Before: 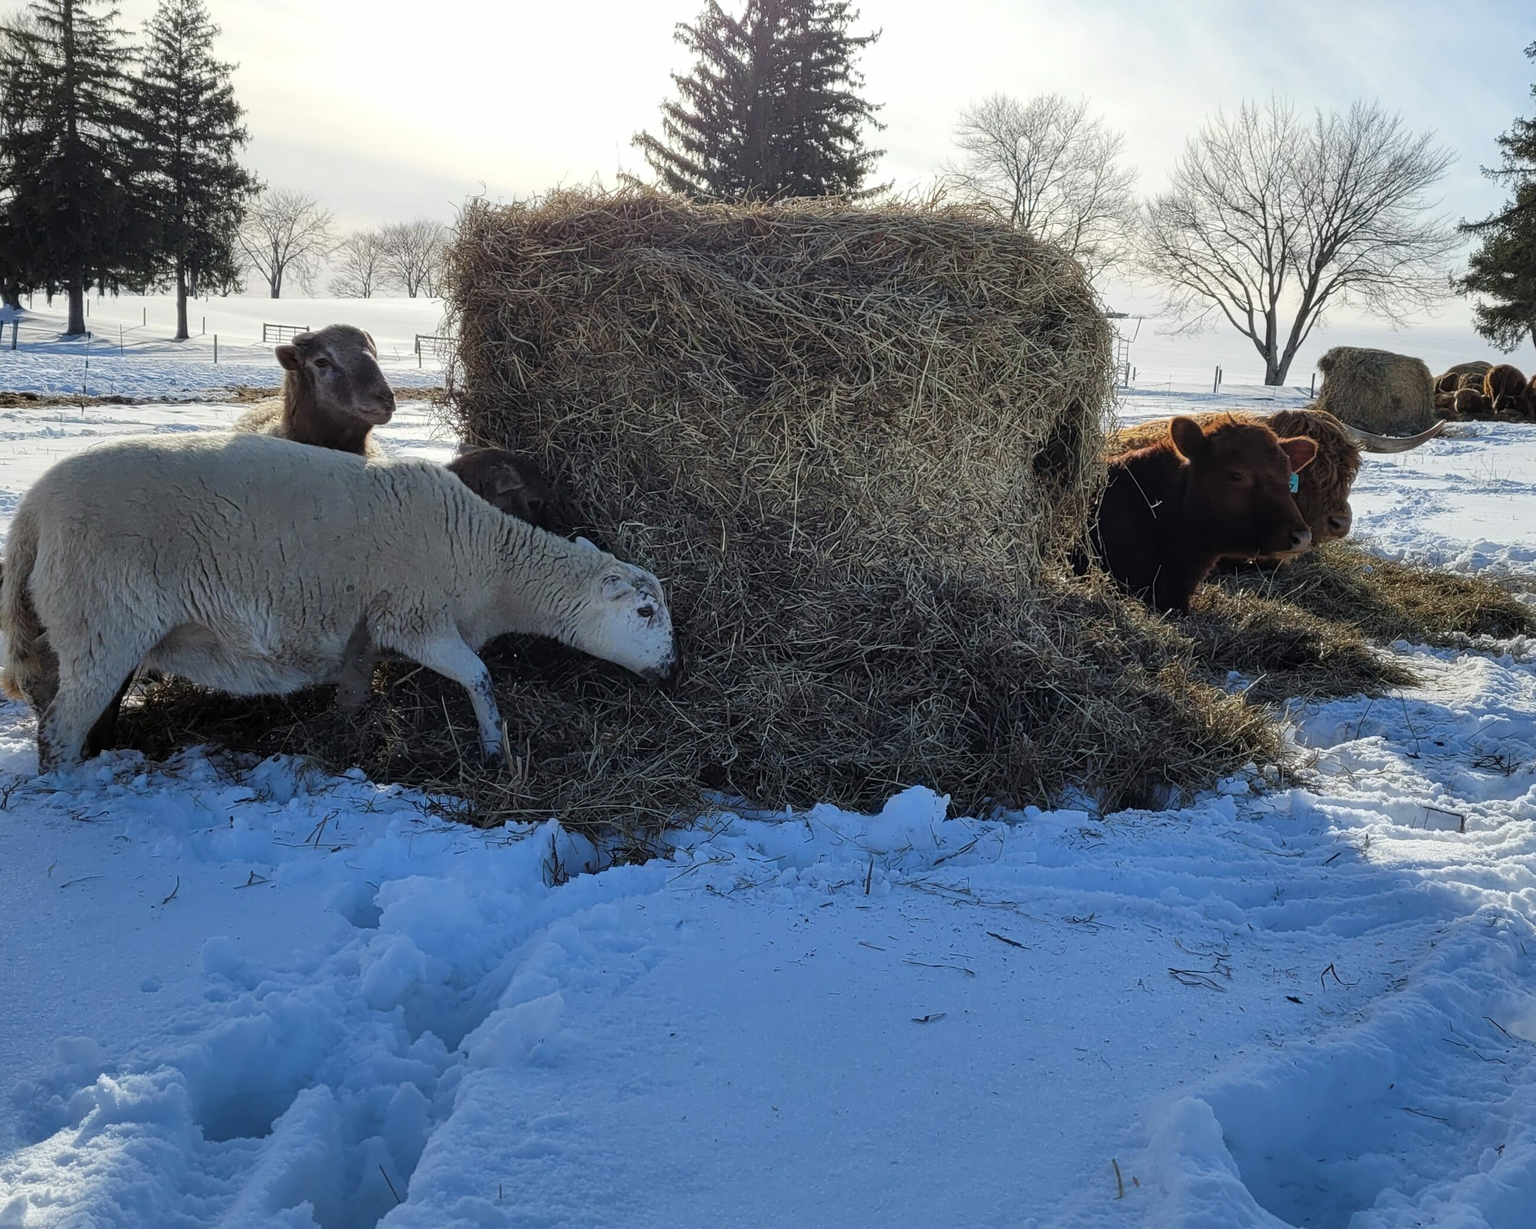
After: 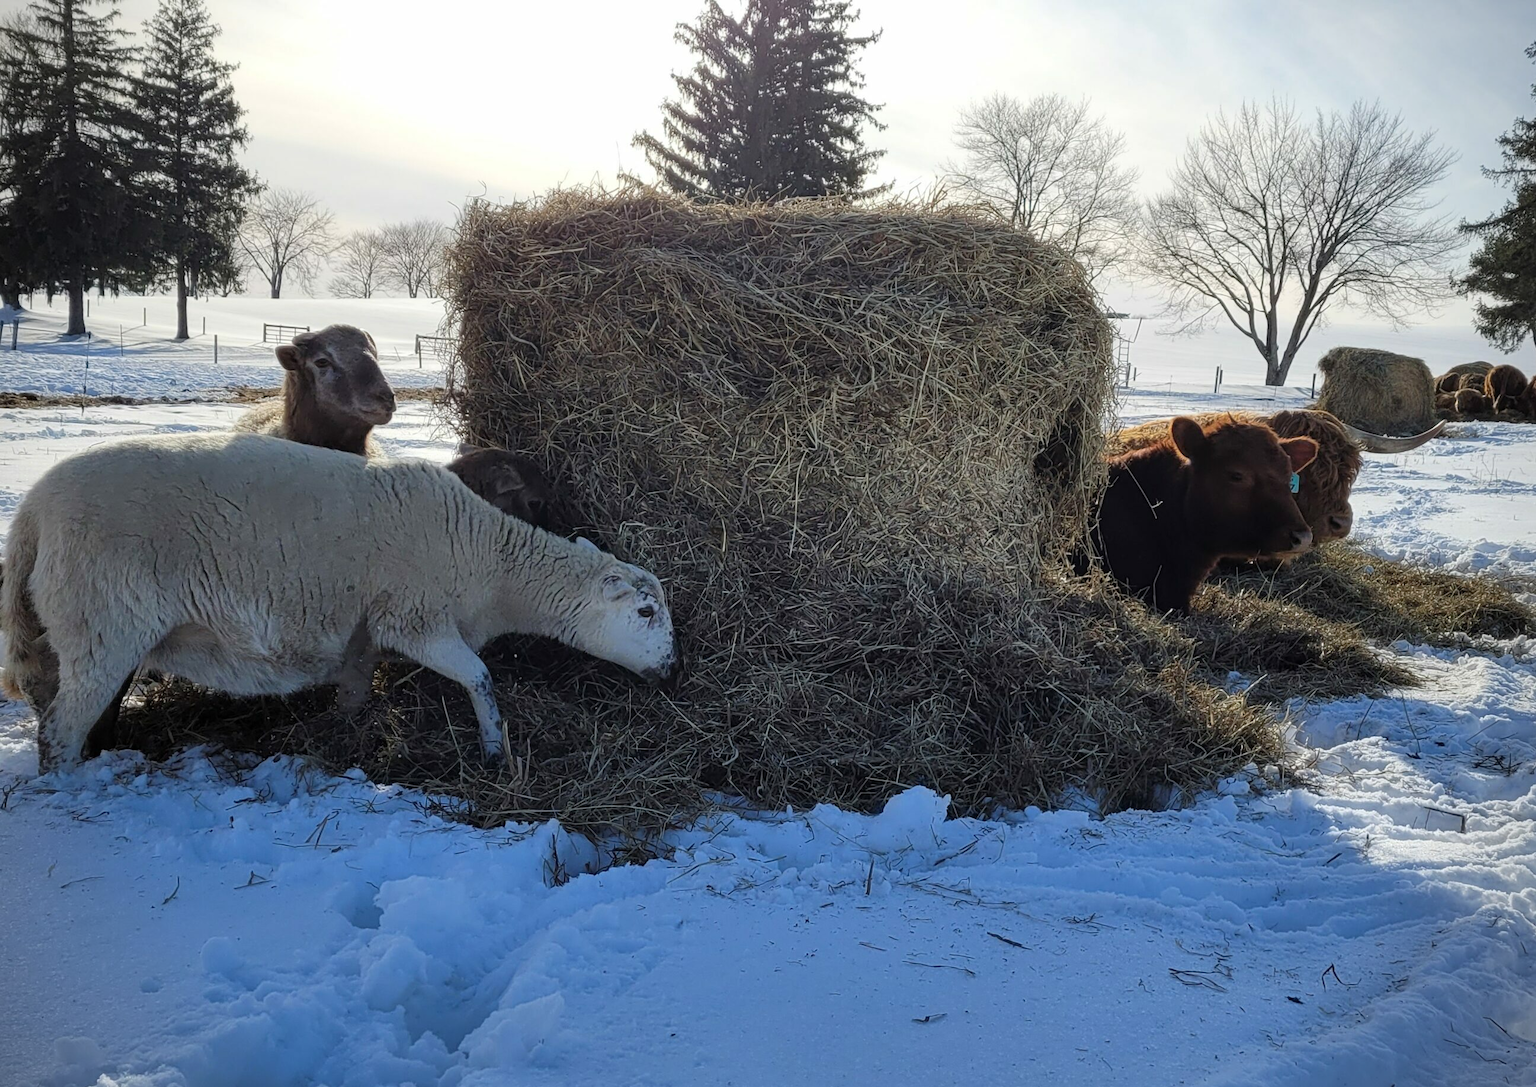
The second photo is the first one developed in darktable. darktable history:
crop and rotate: top 0%, bottom 11.49%
vignetting: fall-off start 91.19%
